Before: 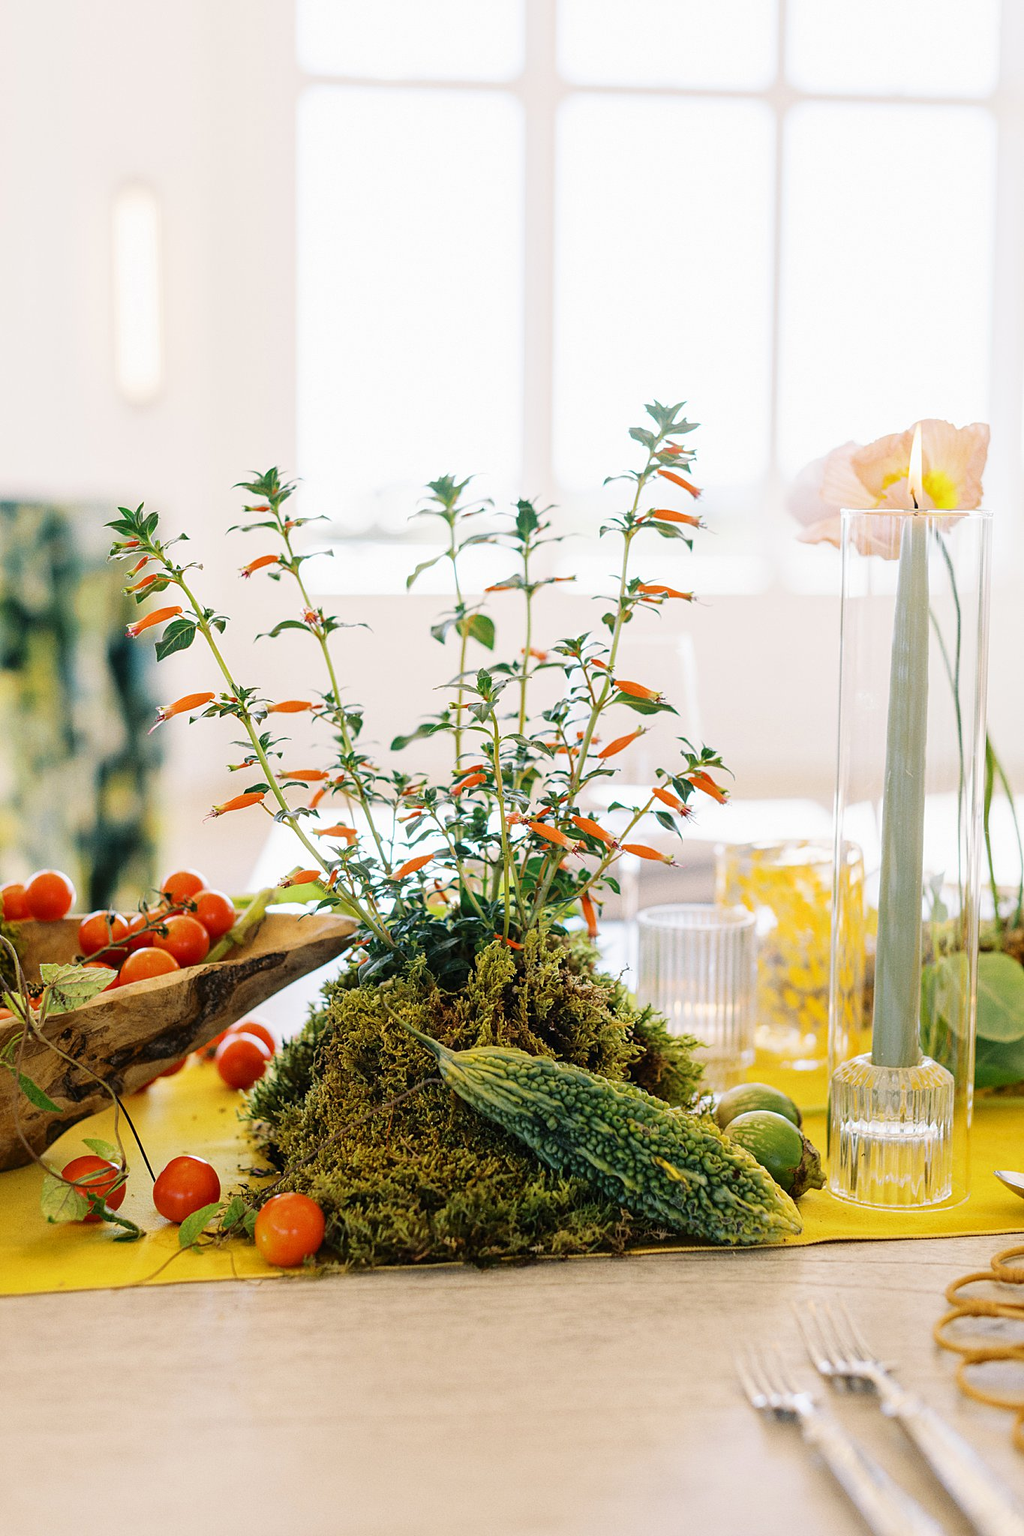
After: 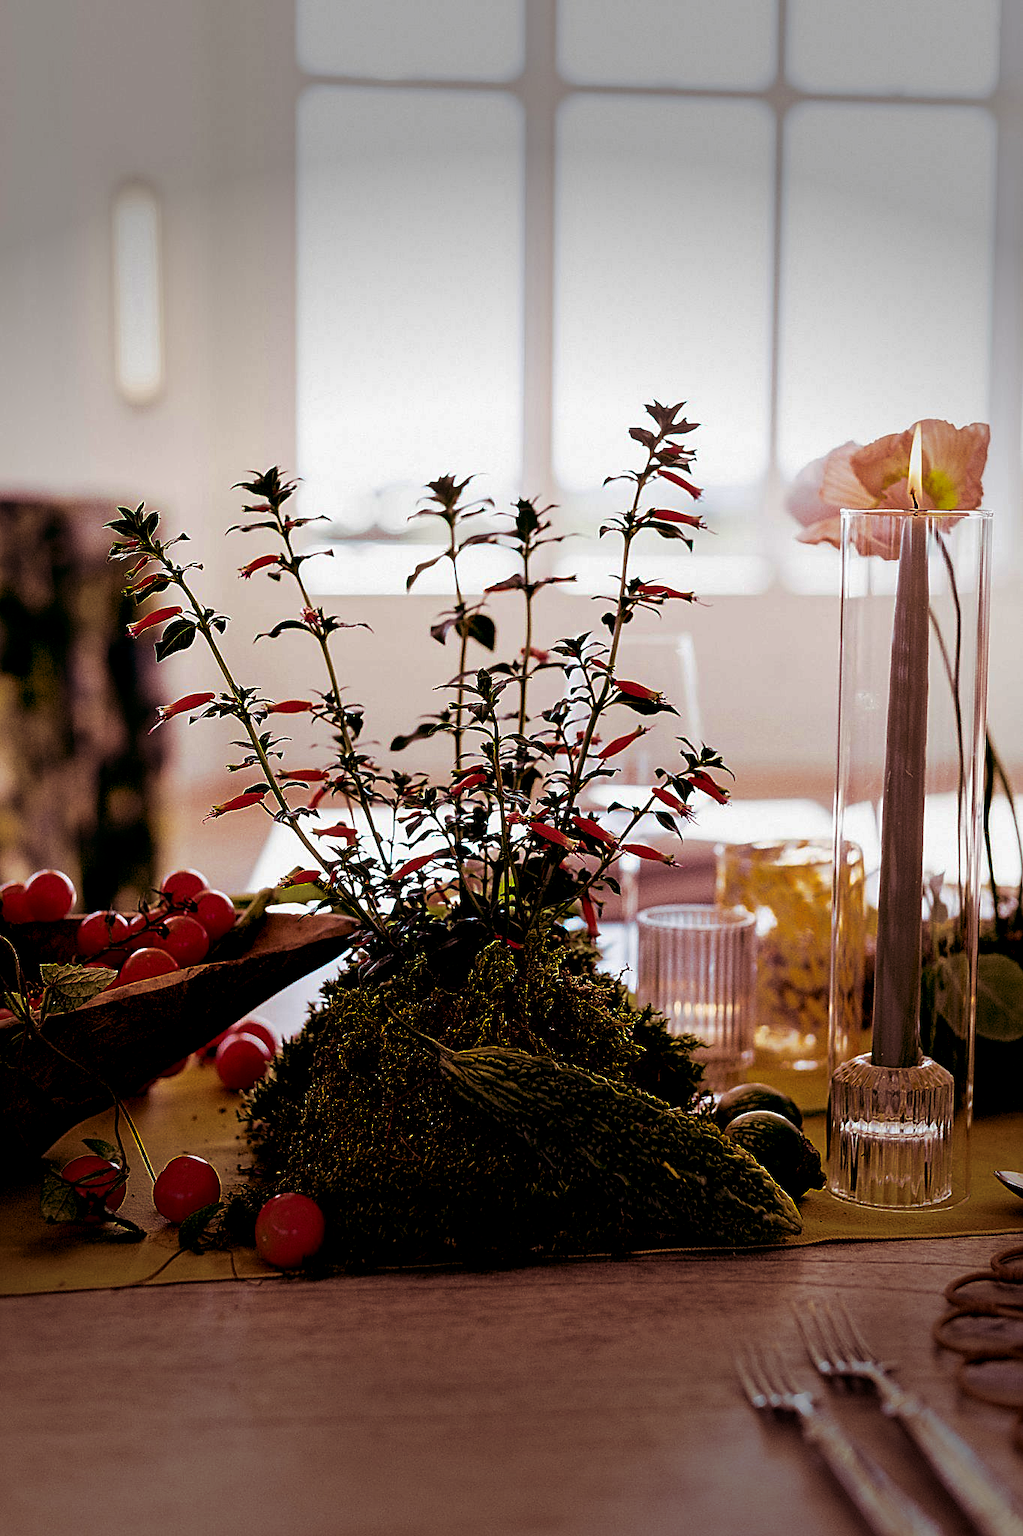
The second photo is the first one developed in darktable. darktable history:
vignetting: fall-off start 70.97%, brightness -0.584, saturation -0.118, width/height ratio 1.333
sharpen: on, module defaults
contrast brightness saturation: brightness -1, saturation 1
split-toning: highlights › hue 187.2°, highlights › saturation 0.83, balance -68.05, compress 56.43%
